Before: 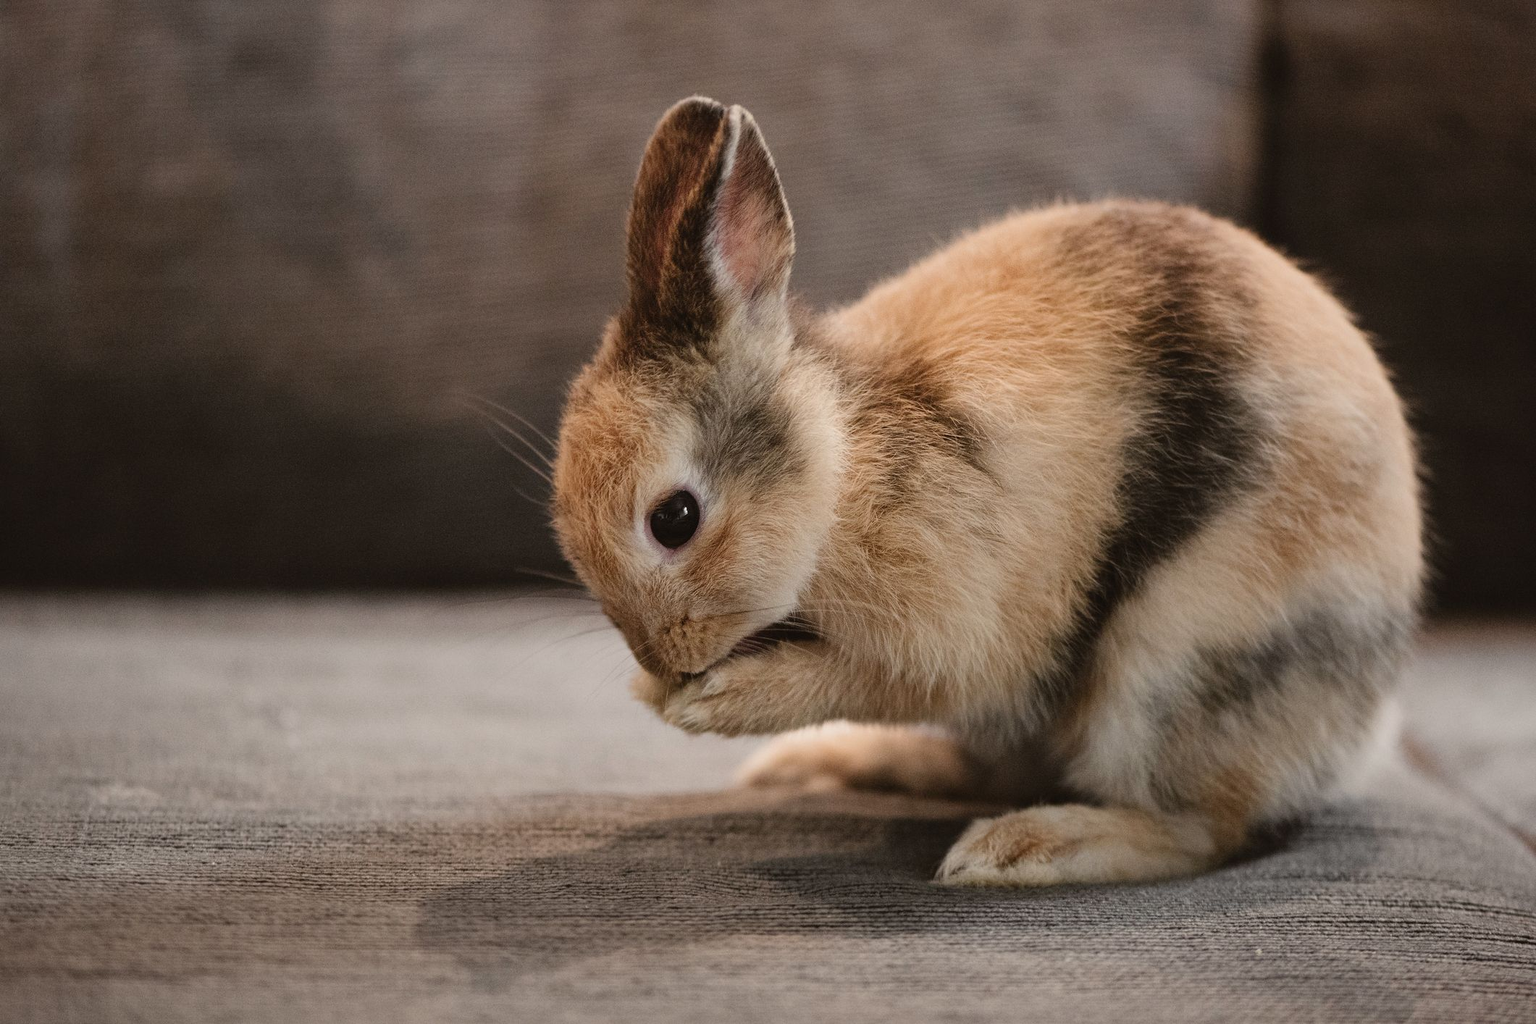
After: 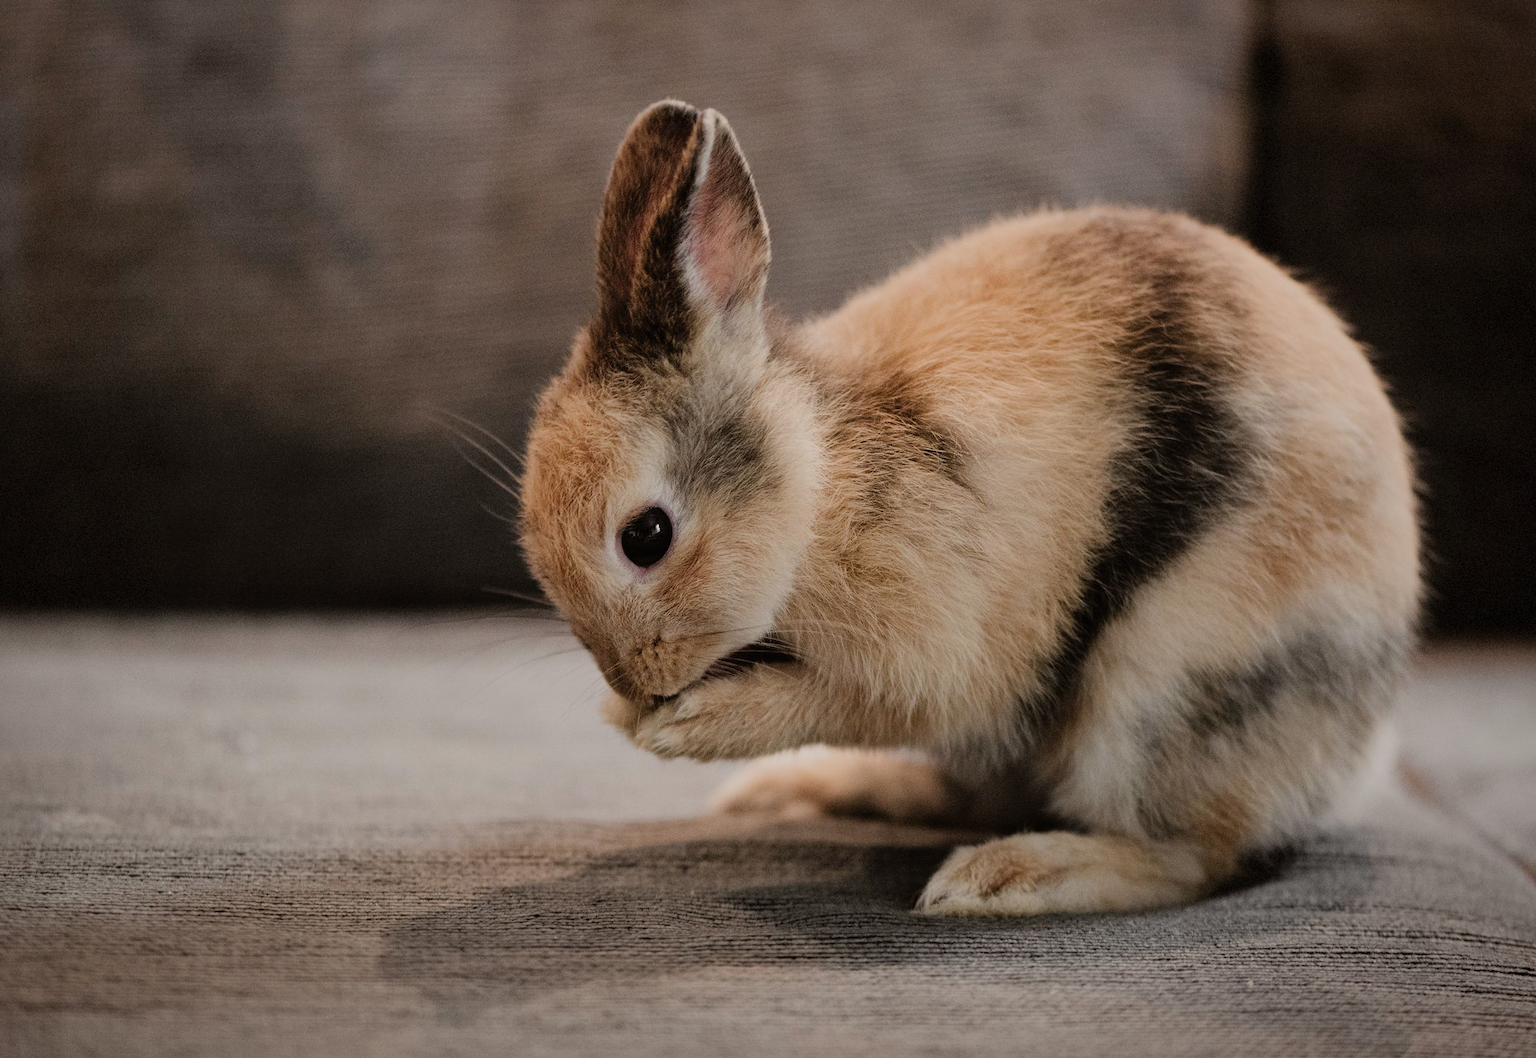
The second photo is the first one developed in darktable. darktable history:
vignetting: fall-off start 79.07%, brightness -0.242, saturation 0.137, width/height ratio 1.327, dithering 8-bit output
crop and rotate: left 3.251%
filmic rgb: black relative exposure -8.03 EV, white relative exposure 3.98 EV, hardness 4.17, contrast 0.99
